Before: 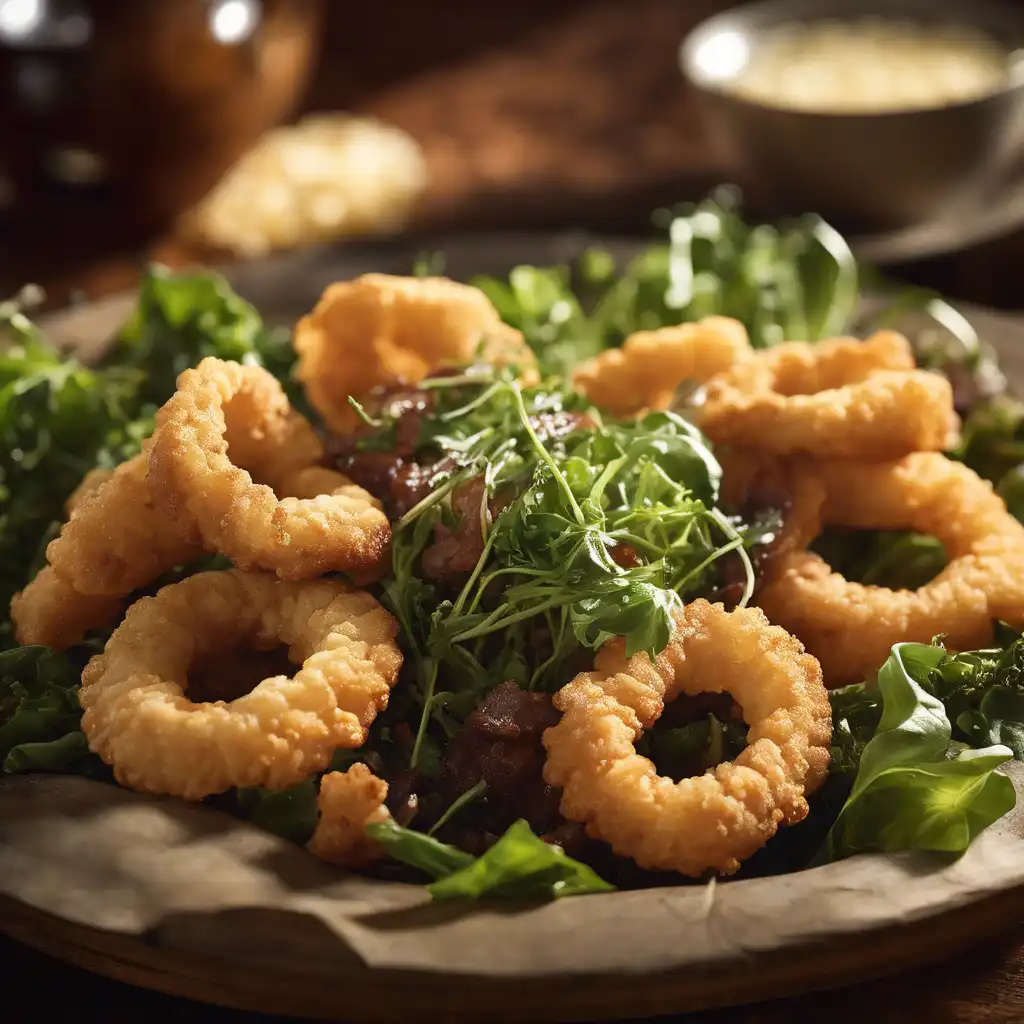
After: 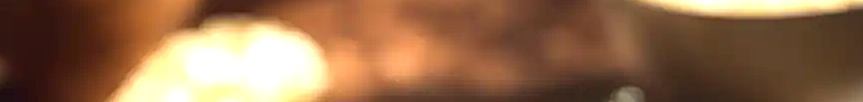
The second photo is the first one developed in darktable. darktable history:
exposure: exposure 1.137 EV, compensate highlight preservation false
sharpen: on, module defaults
crop and rotate: left 9.644%, top 9.491%, right 6.021%, bottom 80.509%
